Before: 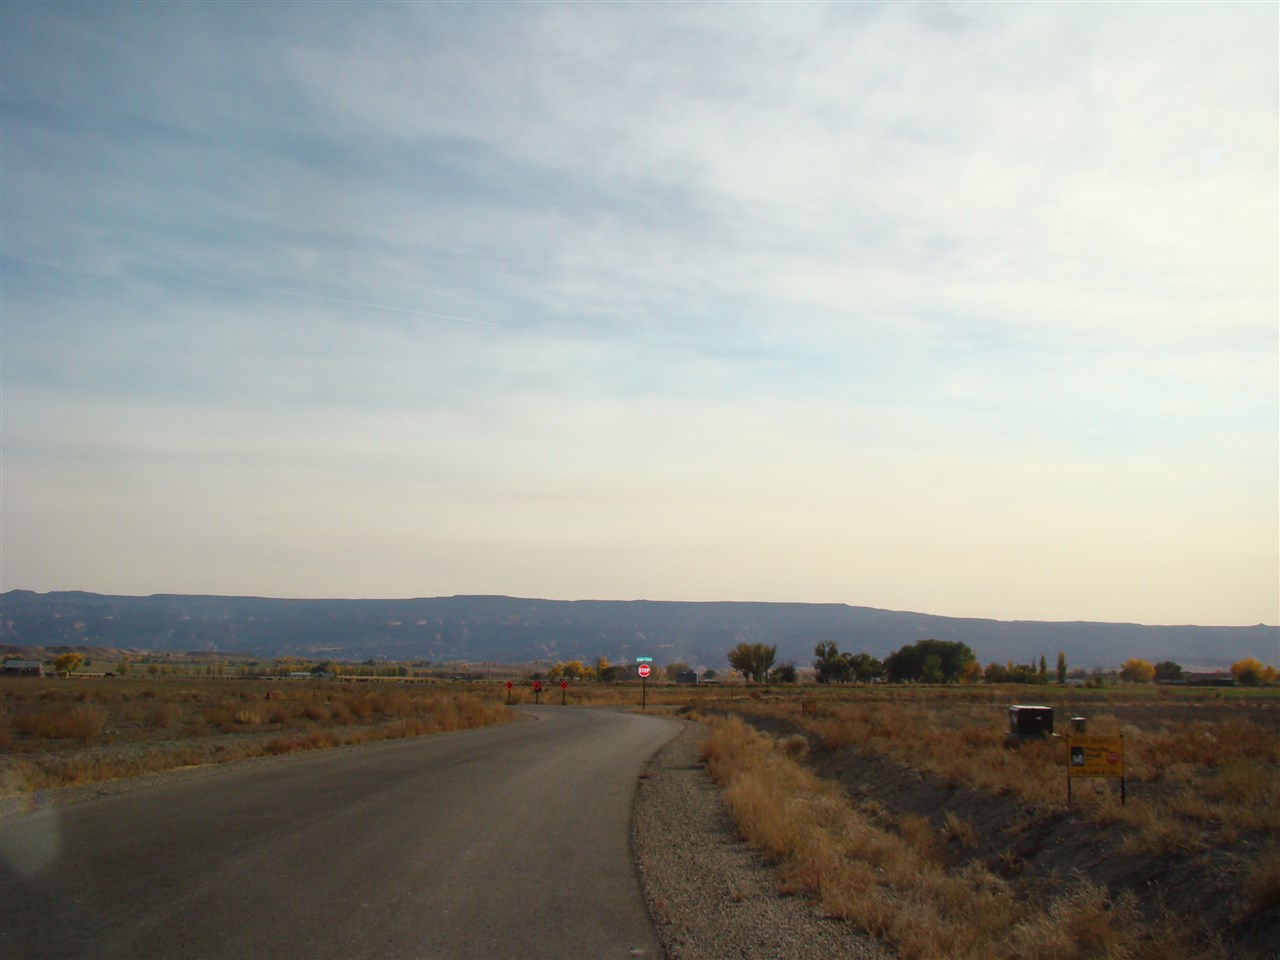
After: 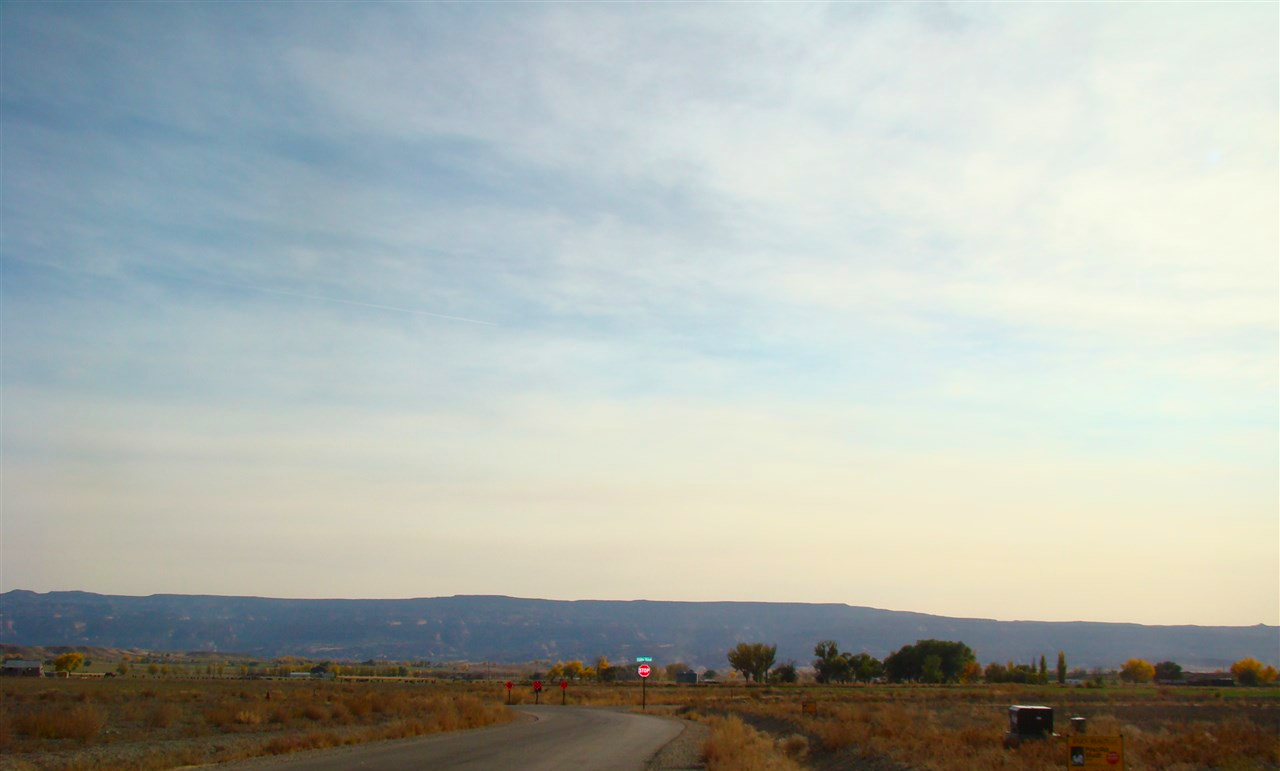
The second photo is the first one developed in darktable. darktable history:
crop: bottom 19.644%
contrast brightness saturation: contrast 0.09, saturation 0.28
